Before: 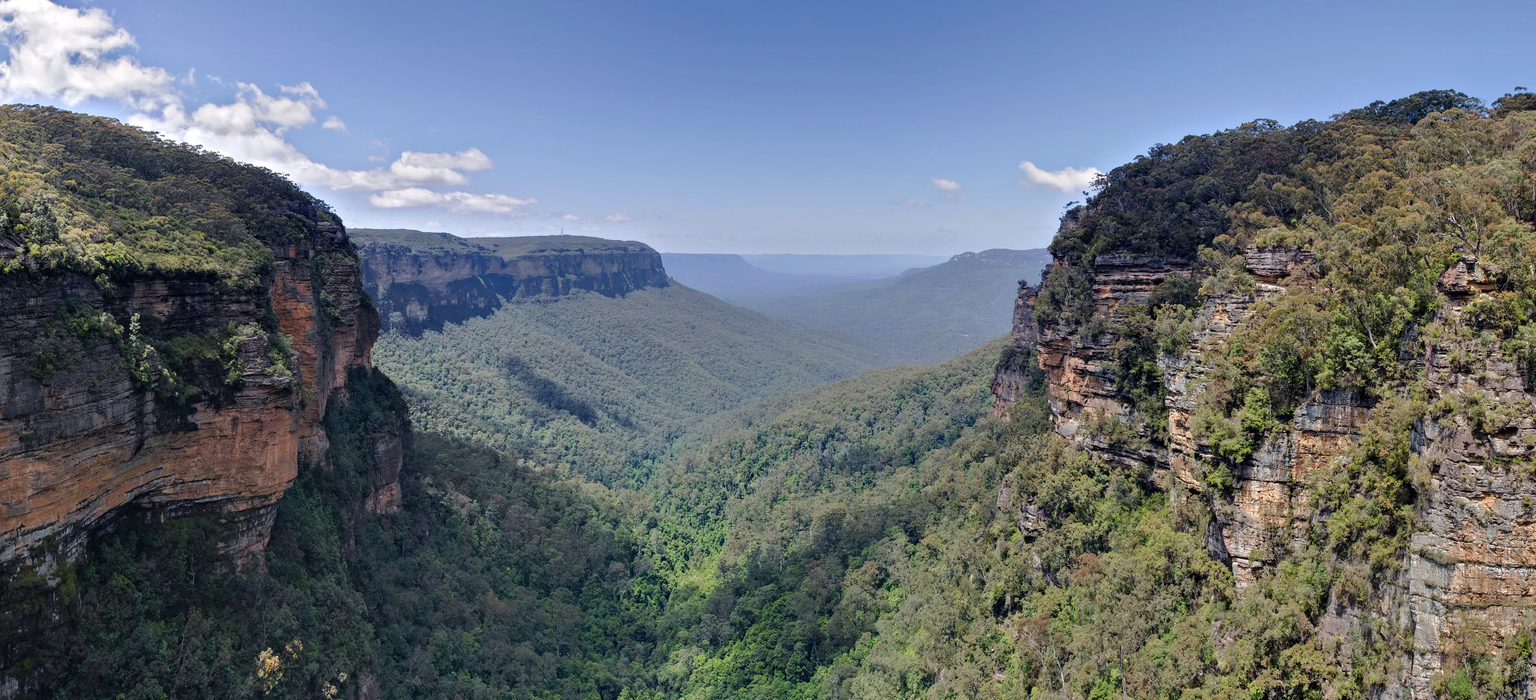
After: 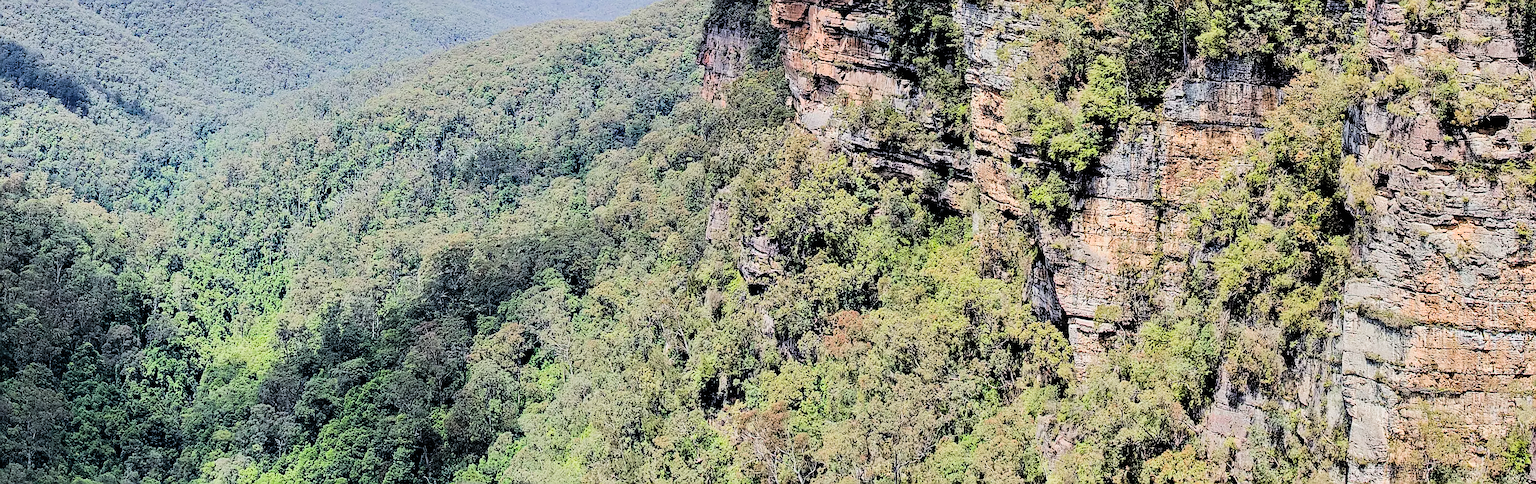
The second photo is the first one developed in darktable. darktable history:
crop and rotate: left 35.09%, top 50.321%, bottom 4.819%
sharpen: radius 1.349, amount 1.256, threshold 0.837
contrast brightness saturation: contrast 0.199, brightness 0.159, saturation 0.218
exposure: black level correction 0, exposure 0.498 EV, compensate highlight preservation false
filmic rgb: black relative exposure -3.25 EV, white relative exposure 7.03 EV, hardness 1.46, contrast 1.355
